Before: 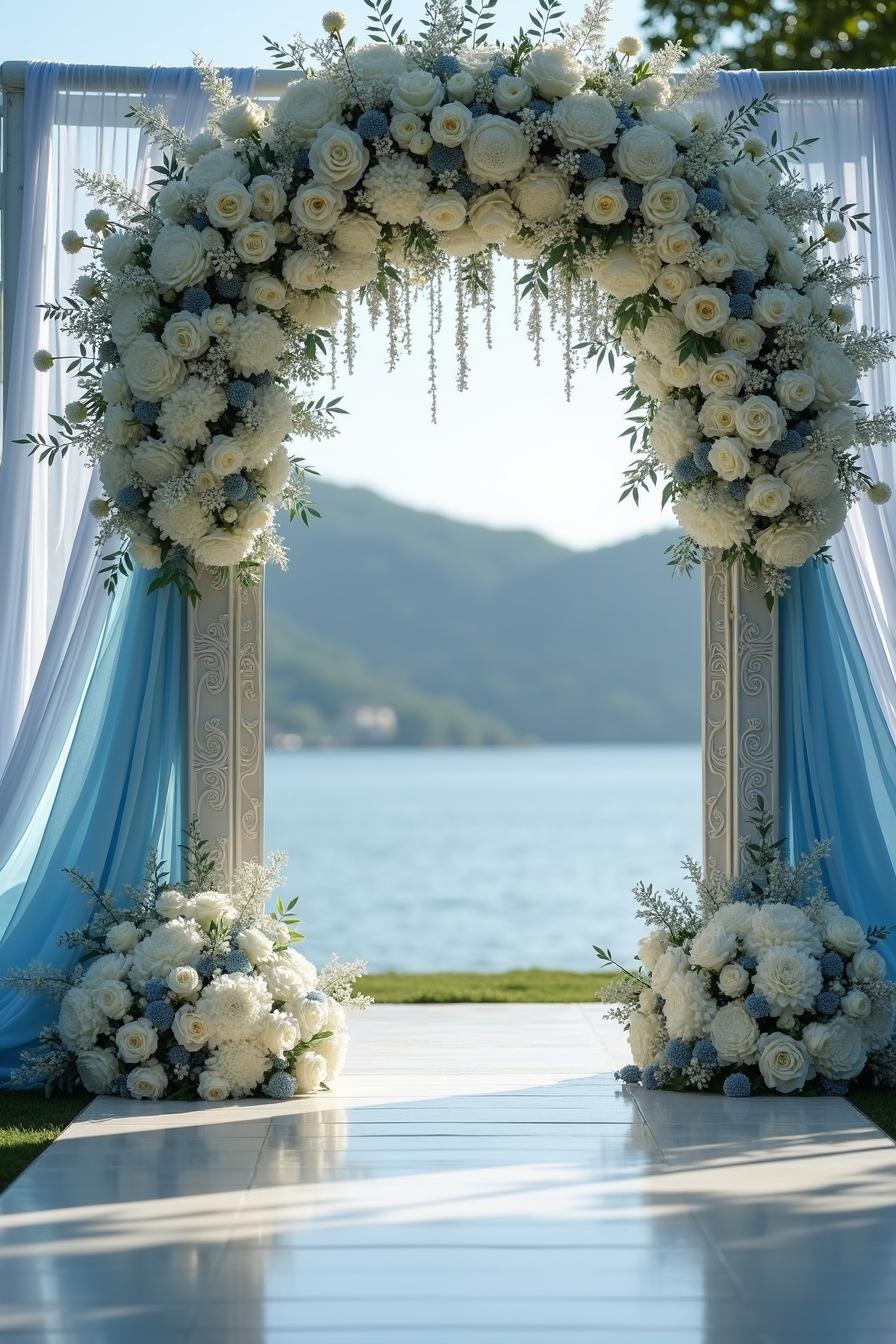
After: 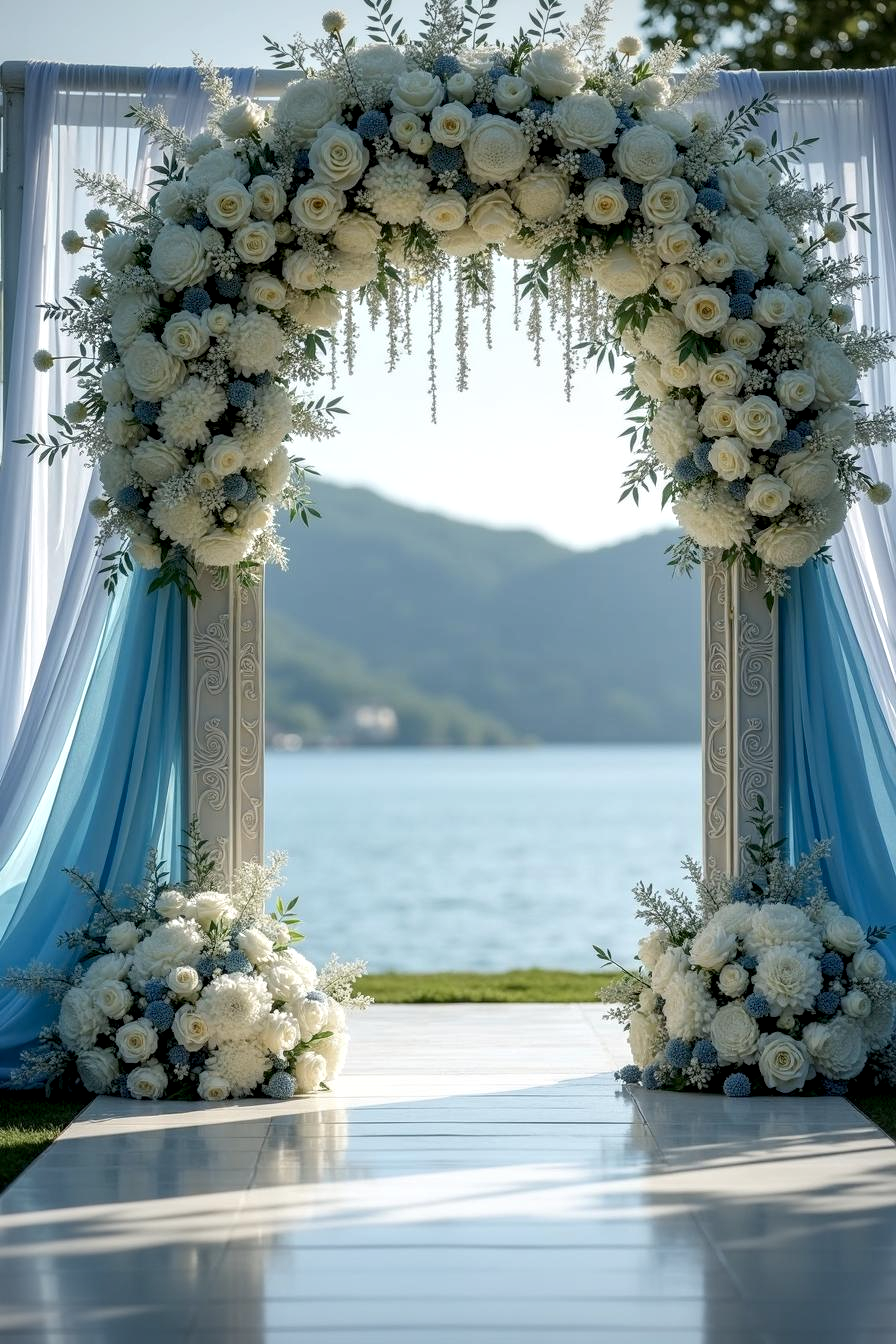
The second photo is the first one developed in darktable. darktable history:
exposure: black level correction 0.005, exposure 0.014 EV, compensate highlight preservation false
tone equalizer: on, module defaults
local contrast: on, module defaults
vignetting: fall-off radius 60.92%
